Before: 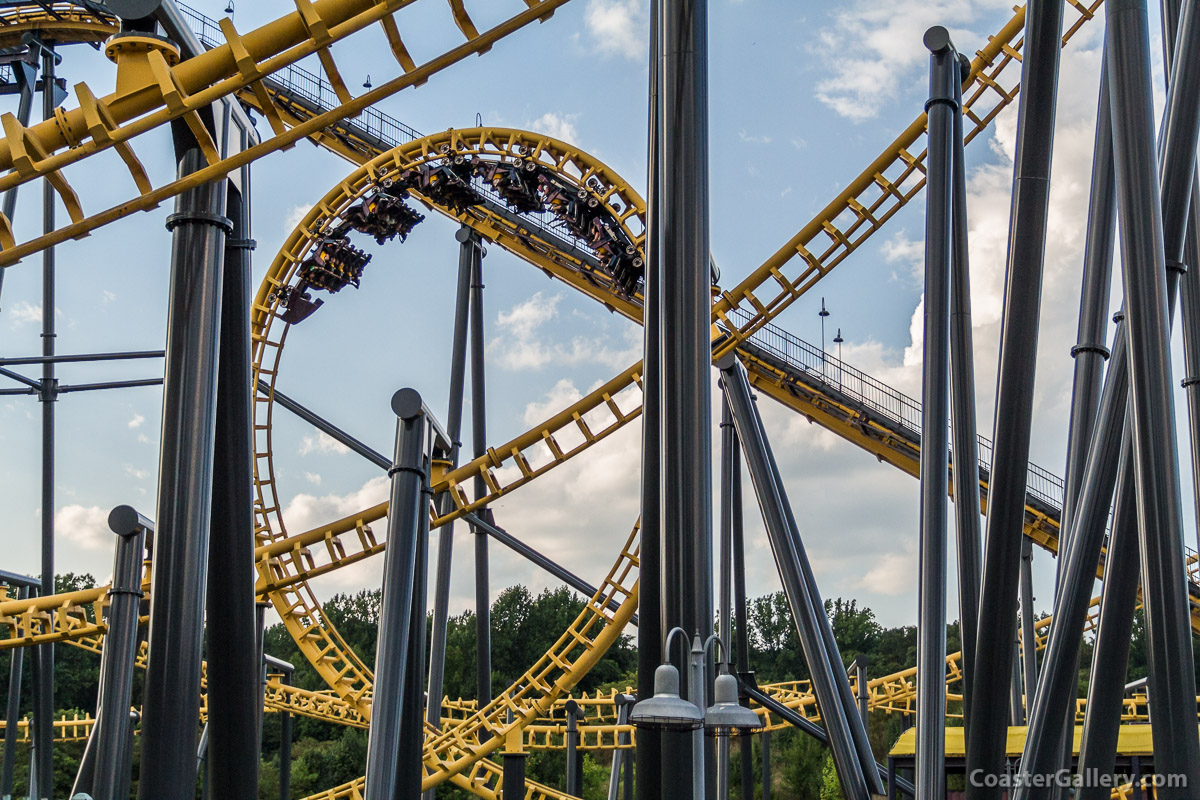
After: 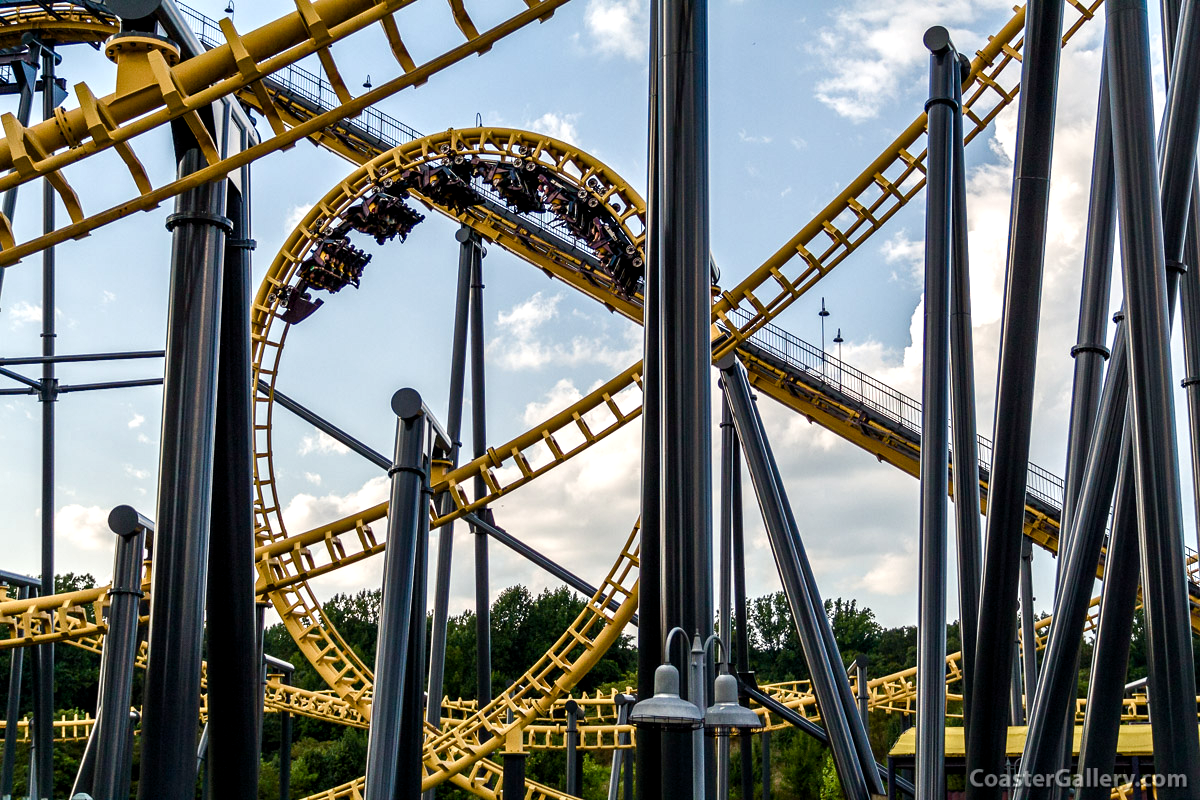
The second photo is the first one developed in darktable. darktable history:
color balance rgb: power › hue 311.79°, global offset › luminance -0.493%, perceptual saturation grading › global saturation 20%, perceptual saturation grading › highlights -48.973%, perceptual saturation grading › shadows 24.031%, global vibrance 25.051%, contrast 20.287%
tone equalizer: on, module defaults
